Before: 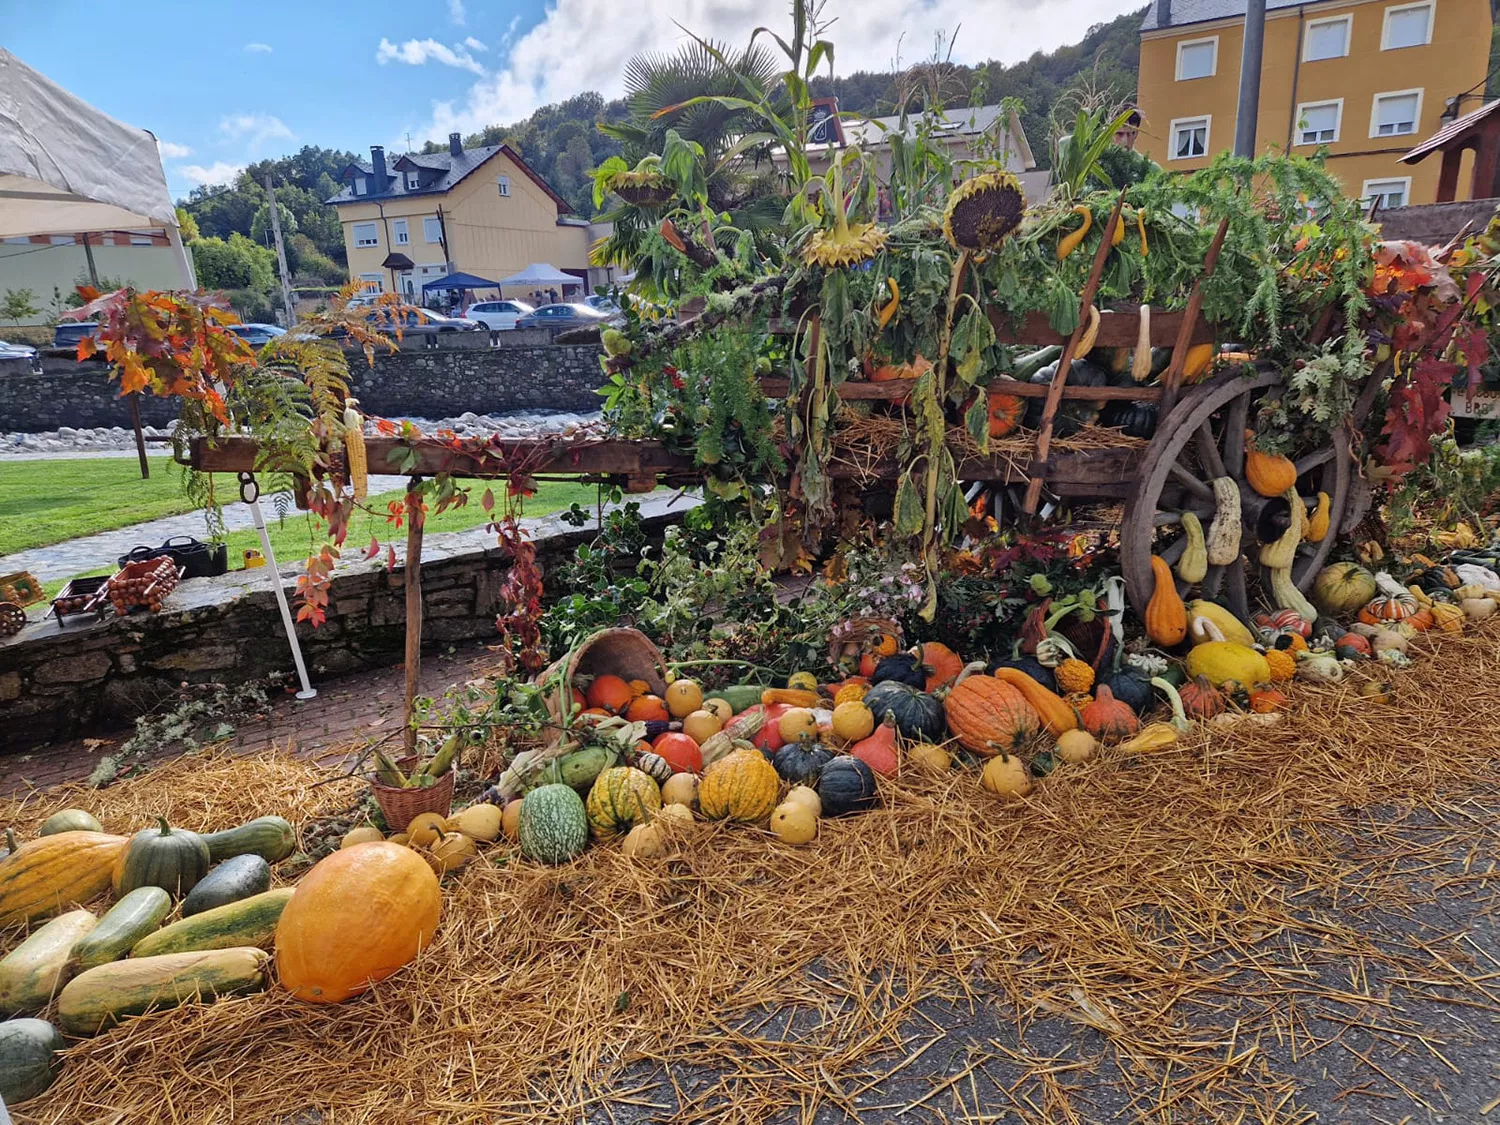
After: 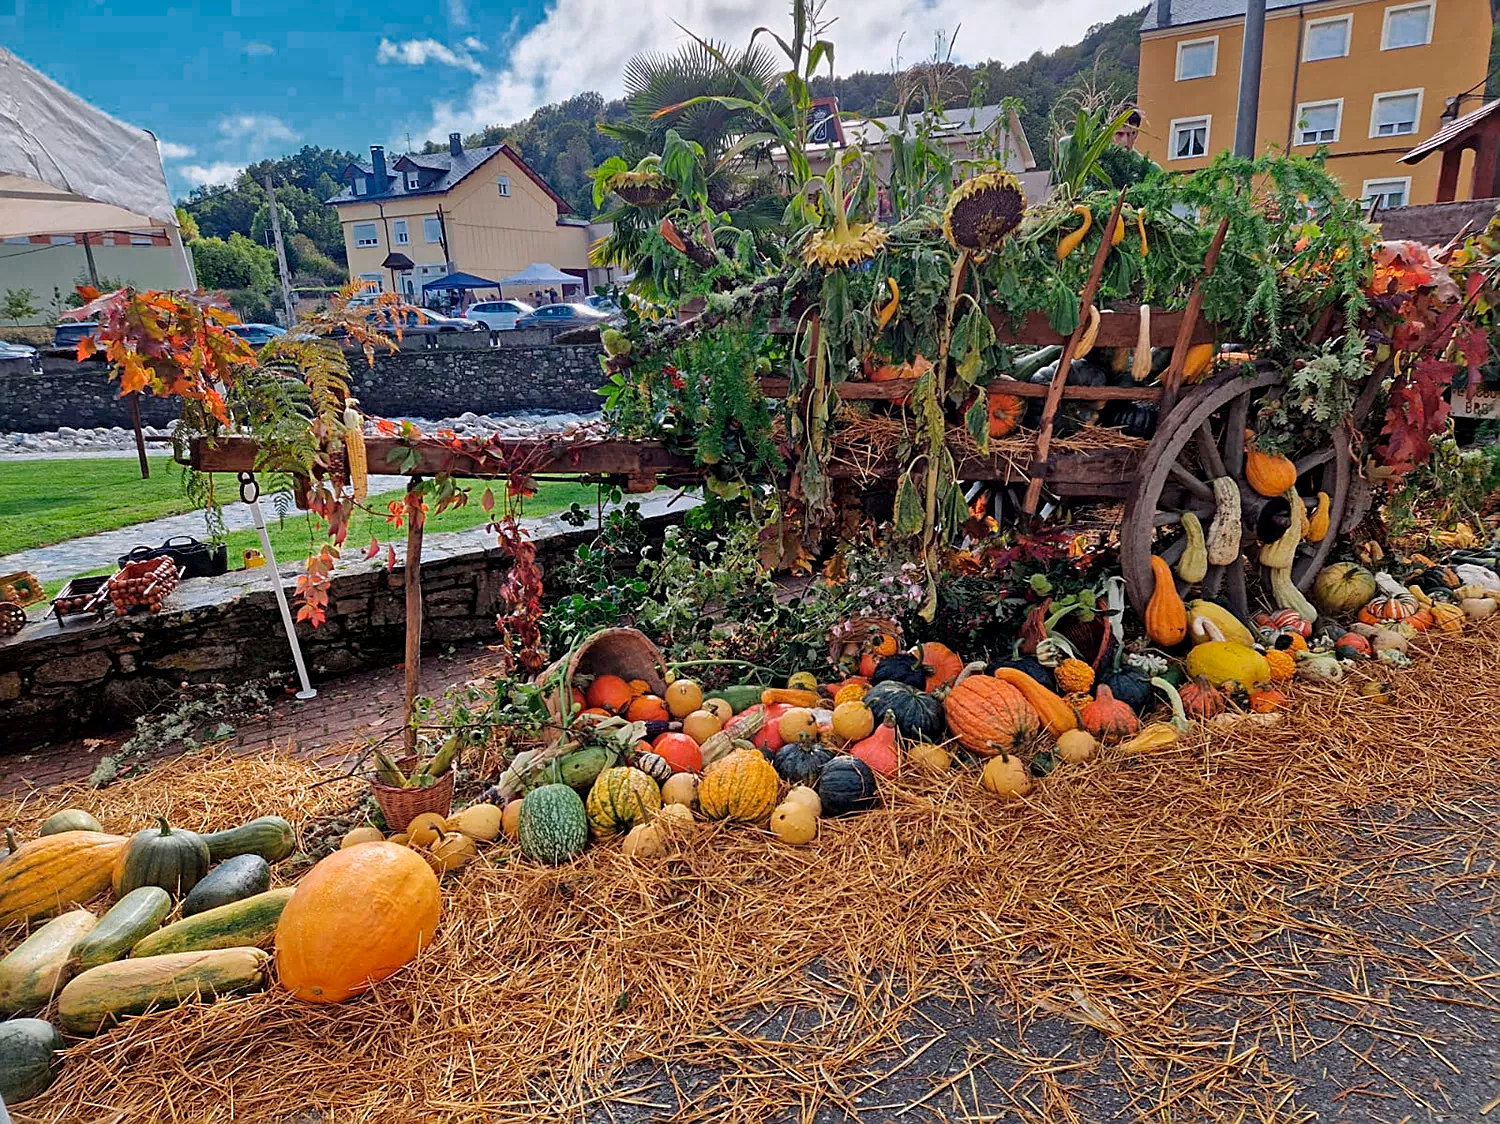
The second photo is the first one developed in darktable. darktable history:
exposure: black level correction 0.002, exposure -0.107 EV, compensate highlight preservation false
crop: bottom 0.075%
color zones: curves: ch0 [(0.25, 0.5) (0.636, 0.25) (0.75, 0.5)]
sharpen: on, module defaults
